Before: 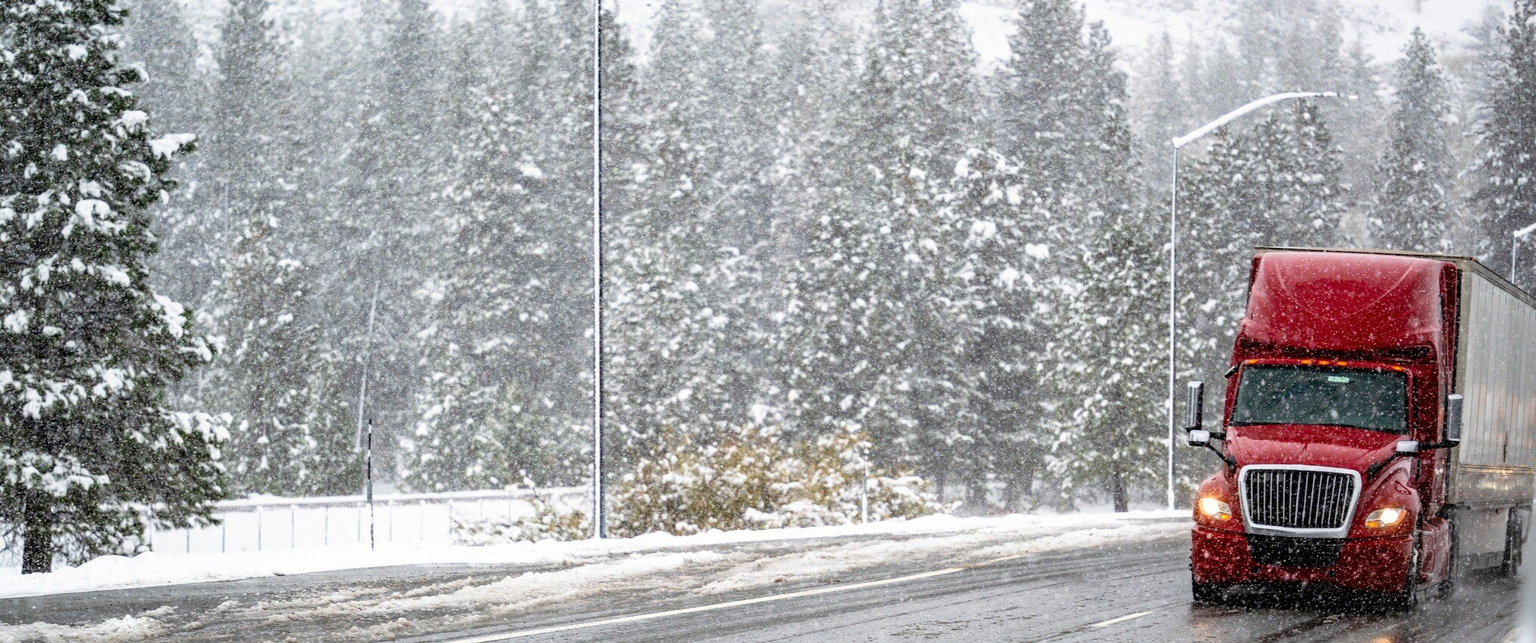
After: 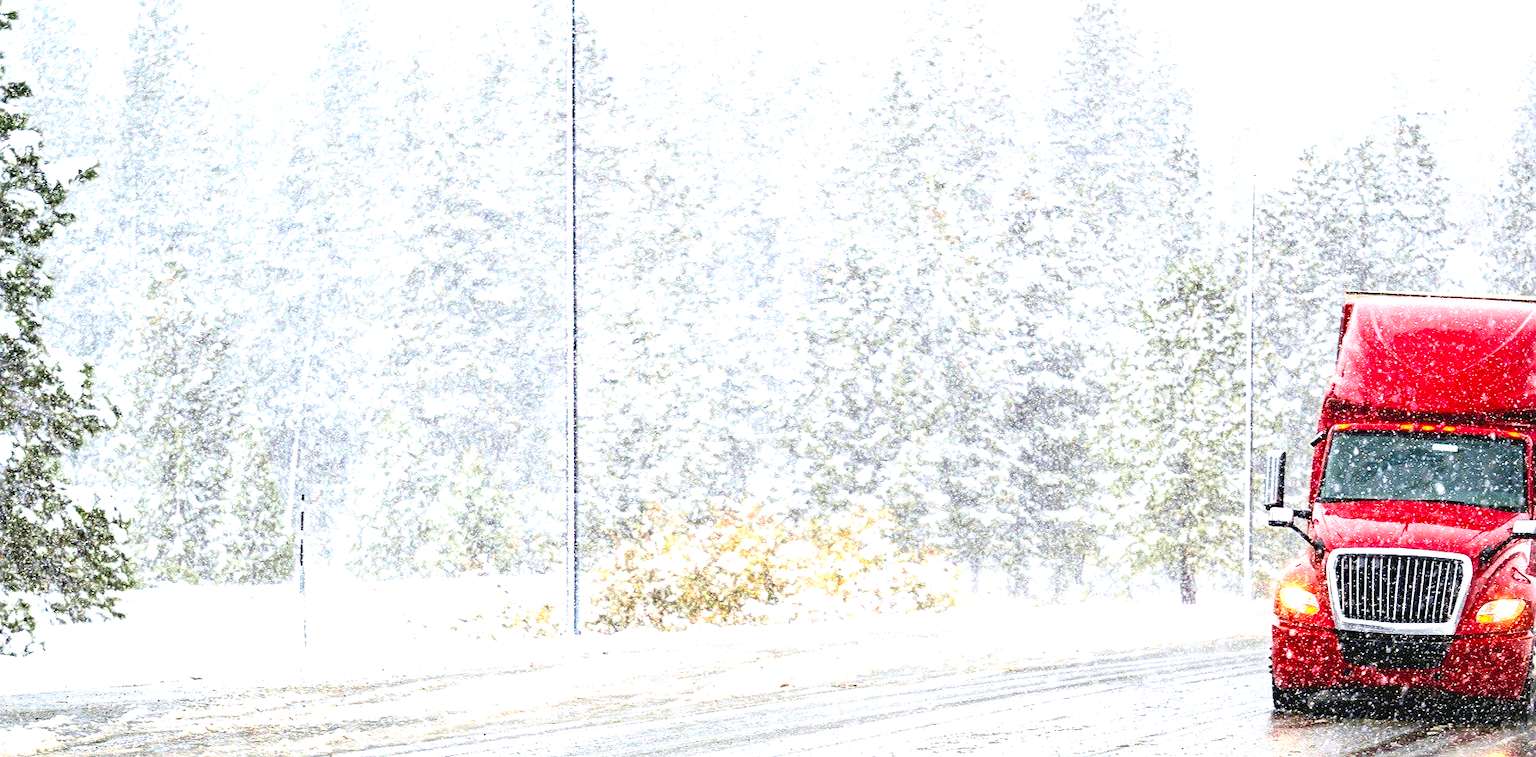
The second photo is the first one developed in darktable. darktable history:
crop: left 7.402%, right 7.785%
contrast brightness saturation: contrast 0.072, brightness 0.083, saturation 0.182
sharpen: radius 1.322, amount 0.307, threshold 0.01
velvia: strength 6.16%
exposure: black level correction 0, exposure 1.48 EV, compensate exposure bias true, compensate highlight preservation false
tone curve: curves: ch0 [(0, 0.024) (0.119, 0.146) (0.474, 0.464) (0.718, 0.721) (0.817, 0.839) (1, 0.998)]; ch1 [(0, 0) (0.377, 0.416) (0.439, 0.451) (0.477, 0.477) (0.501, 0.497) (0.538, 0.544) (0.58, 0.602) (0.664, 0.676) (0.783, 0.804) (1, 1)]; ch2 [(0, 0) (0.38, 0.405) (0.463, 0.456) (0.498, 0.497) (0.524, 0.535) (0.578, 0.576) (0.648, 0.665) (1, 1)], color space Lab, independent channels, preserve colors none
